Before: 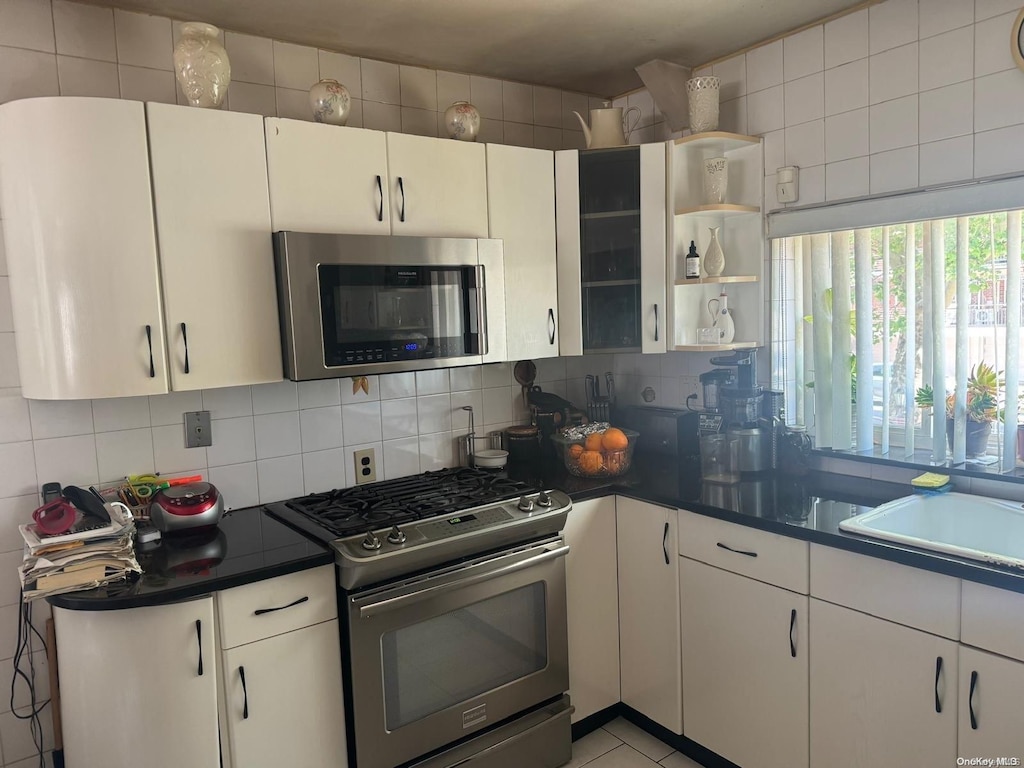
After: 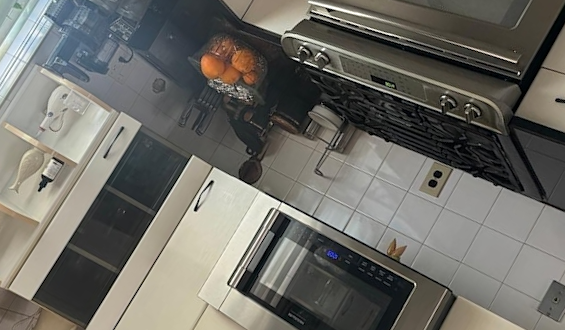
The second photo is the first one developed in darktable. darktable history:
color calibration: illuminant same as pipeline (D50), adaptation none (bypass), x 0.332, y 0.333, temperature 5021.14 K
crop and rotate: angle 147.16°, left 9.134%, top 15.668%, right 4.555%, bottom 16.972%
sharpen: amount 0.217
